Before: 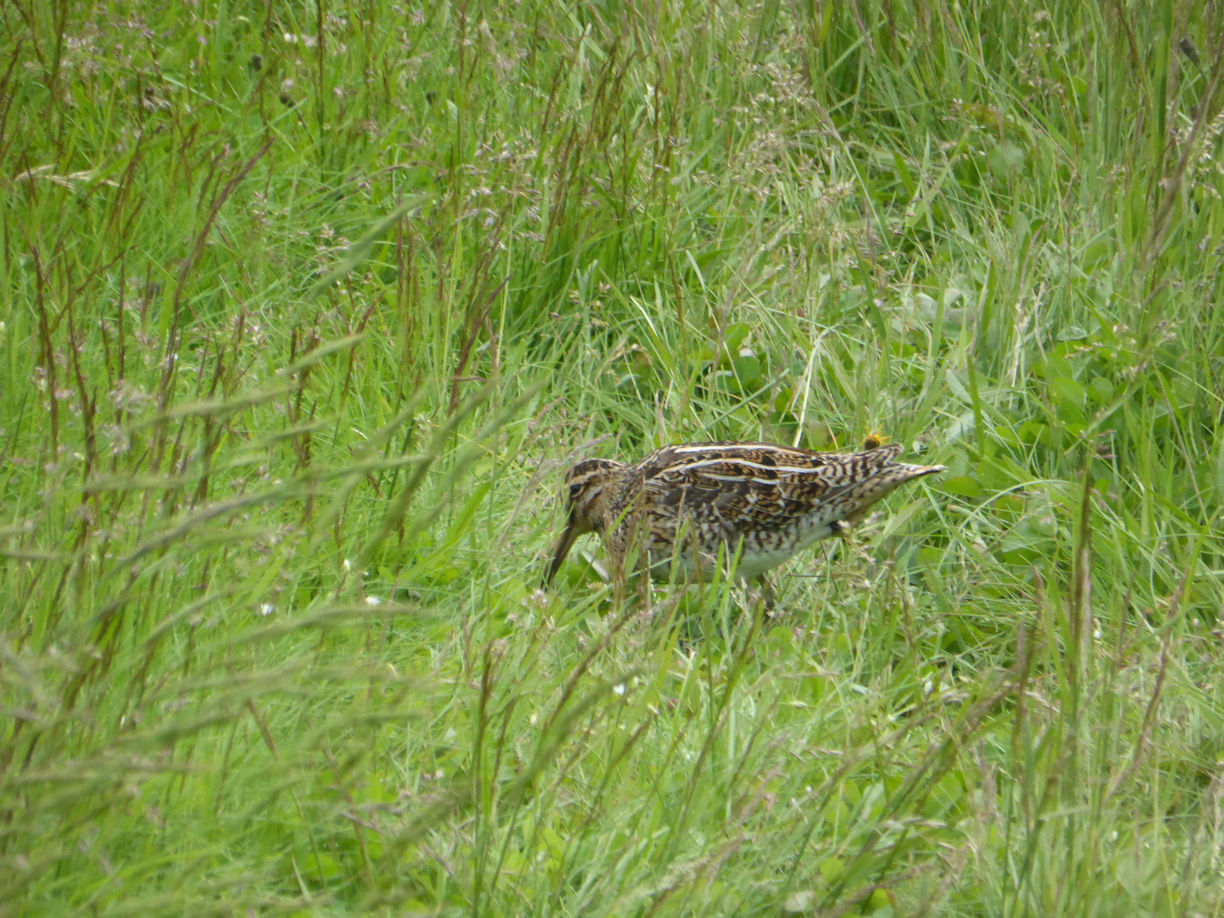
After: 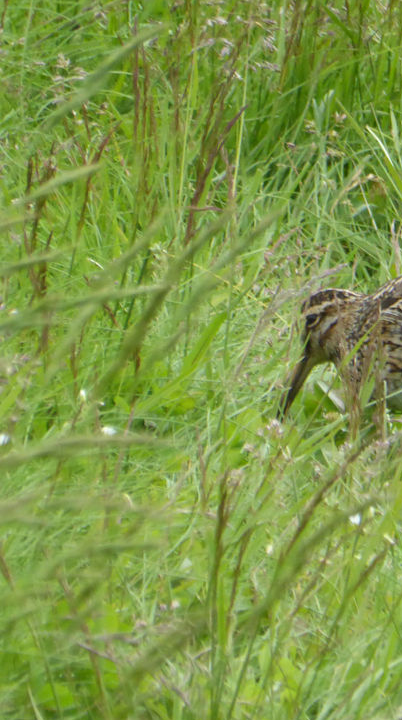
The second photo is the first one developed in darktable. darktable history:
crop and rotate: left 21.581%, top 18.579%, right 45.523%, bottom 2.973%
